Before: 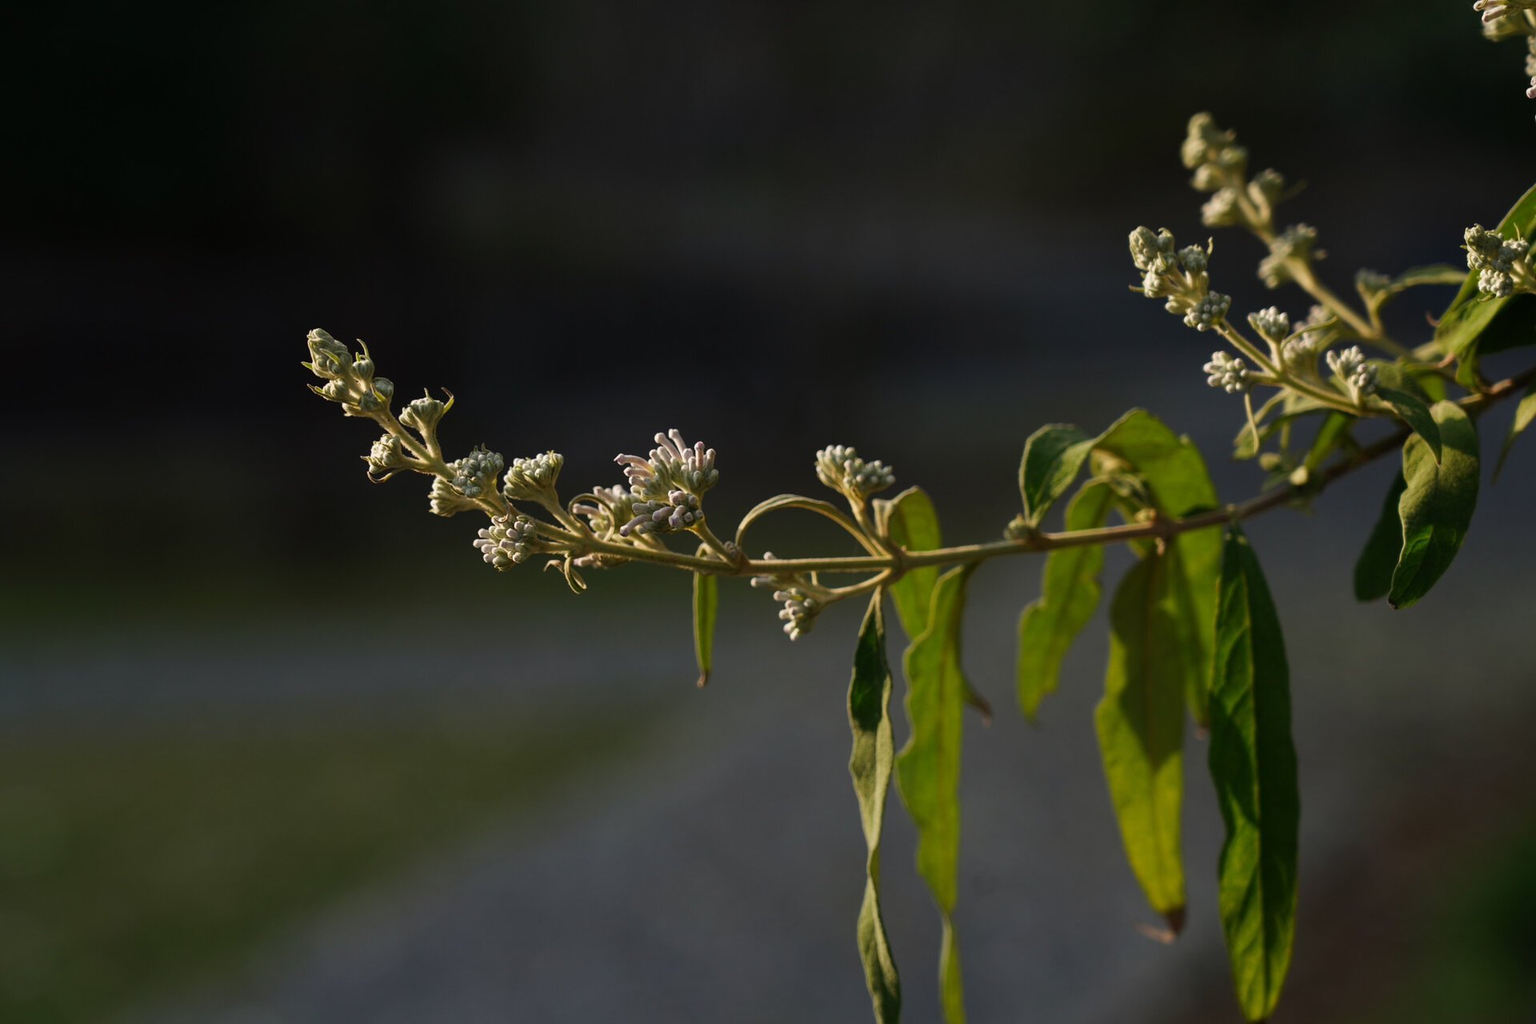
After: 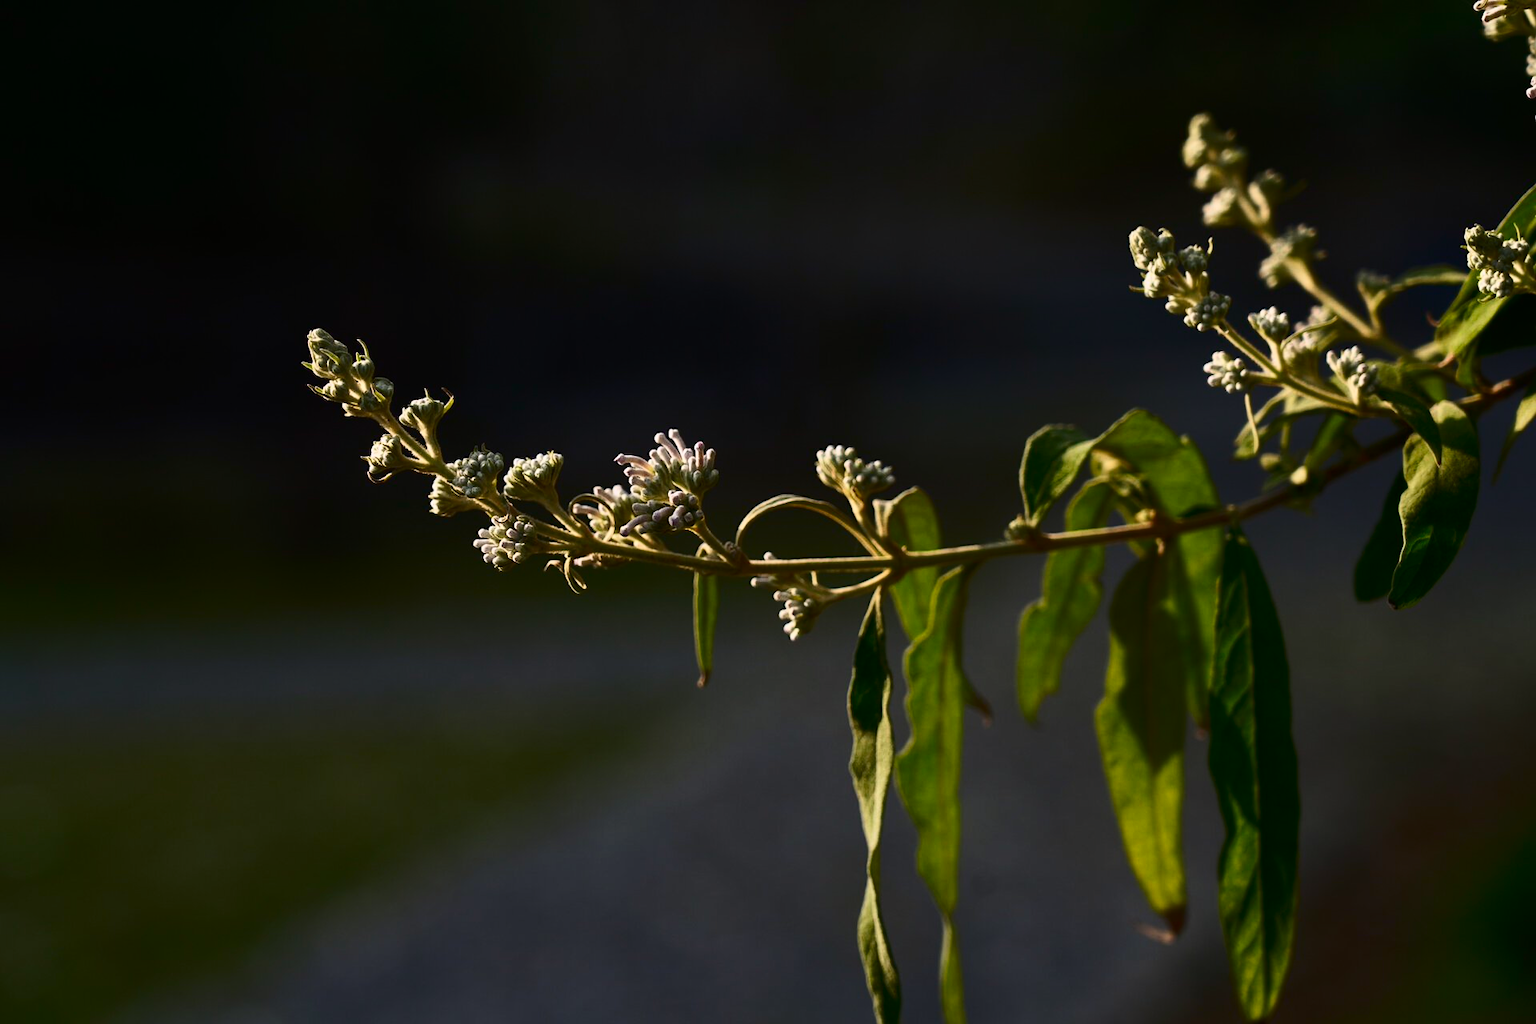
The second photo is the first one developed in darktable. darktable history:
white balance: red 1.004, blue 1.024
contrast brightness saturation: contrast 0.4, brightness 0.1, saturation 0.21
exposure: exposure -0.177 EV, compensate highlight preservation false
